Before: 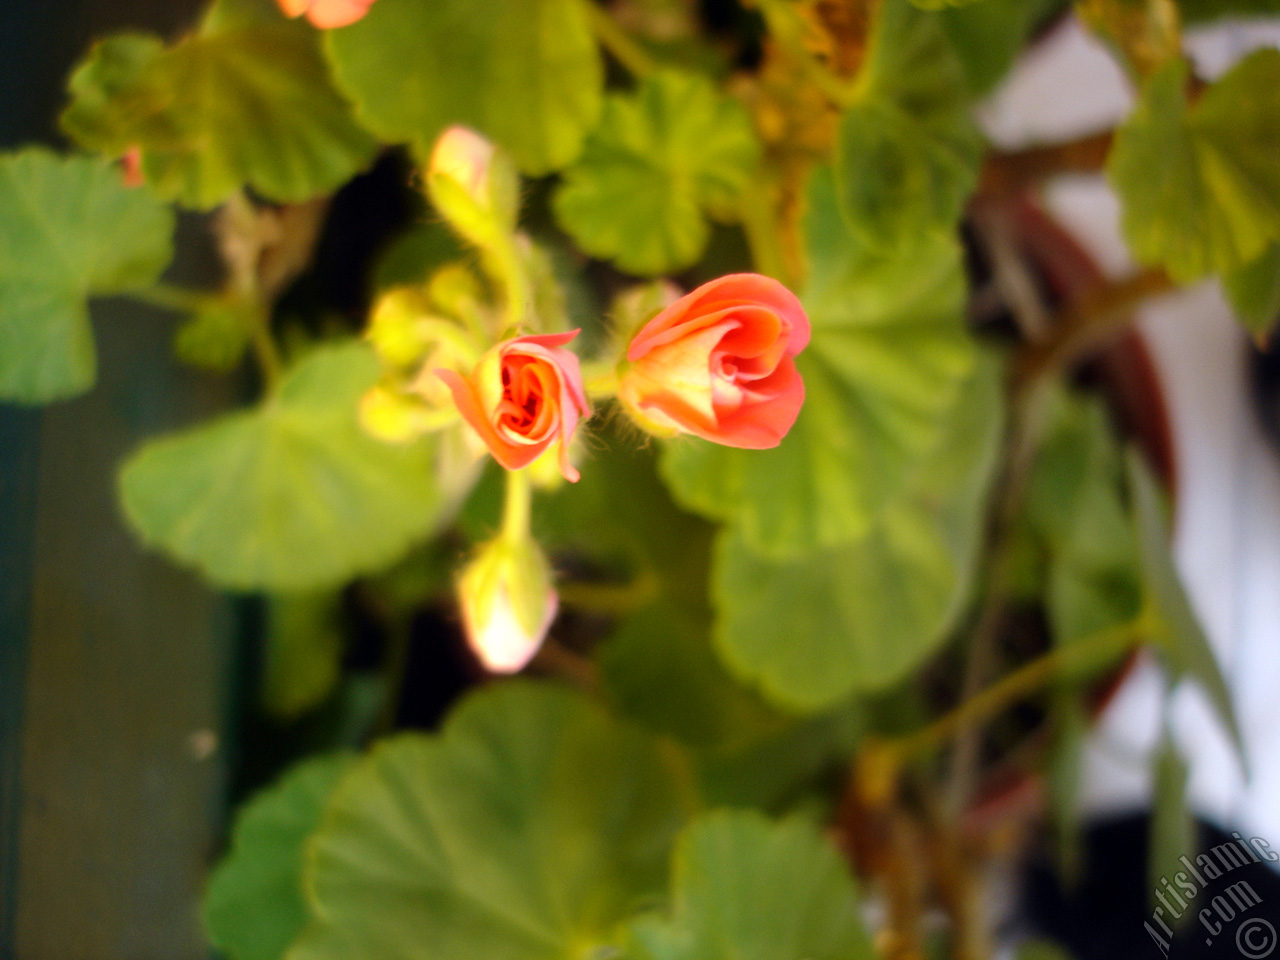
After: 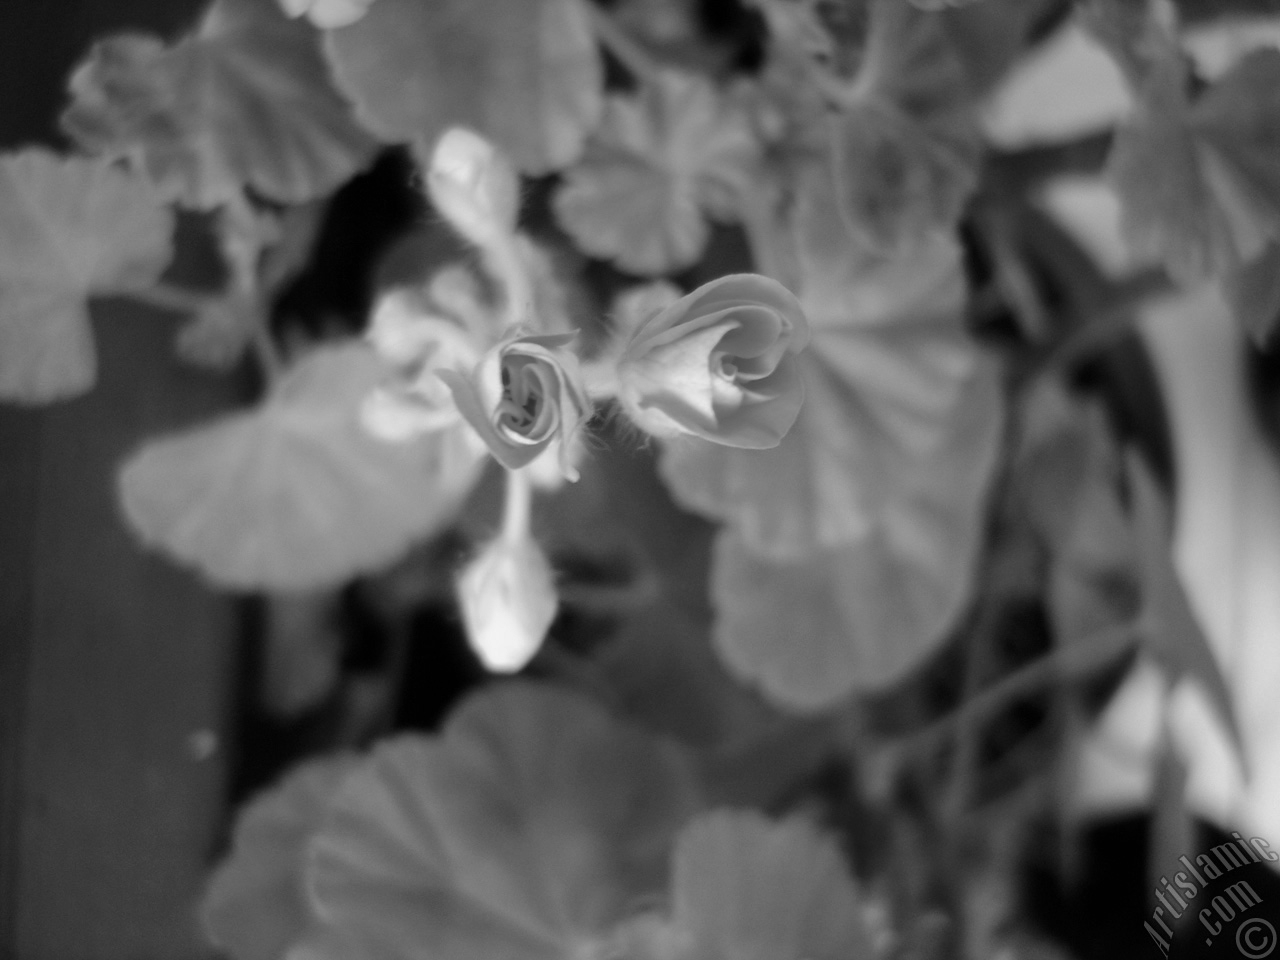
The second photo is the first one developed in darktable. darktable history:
tone equalizer: on, module defaults
white balance: red 0.766, blue 1.537
monochrome: on, module defaults
shadows and highlights: shadows -20, white point adjustment -2, highlights -35
